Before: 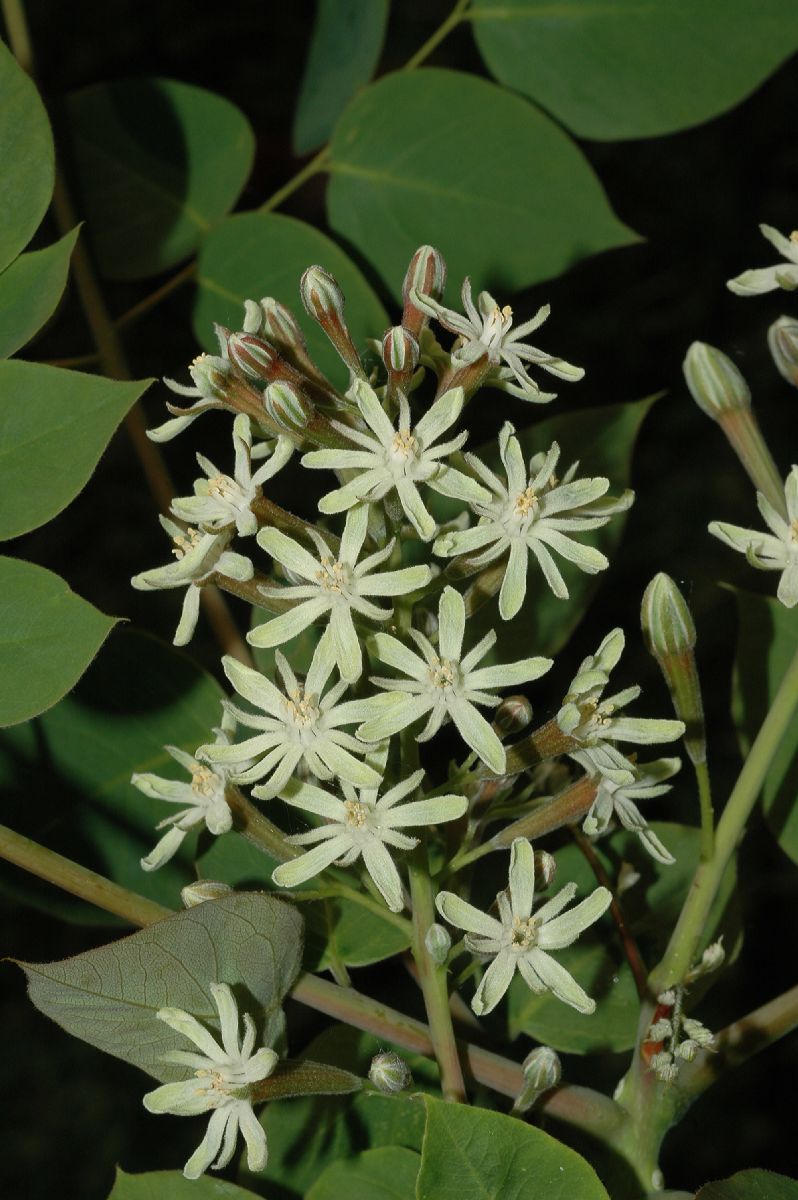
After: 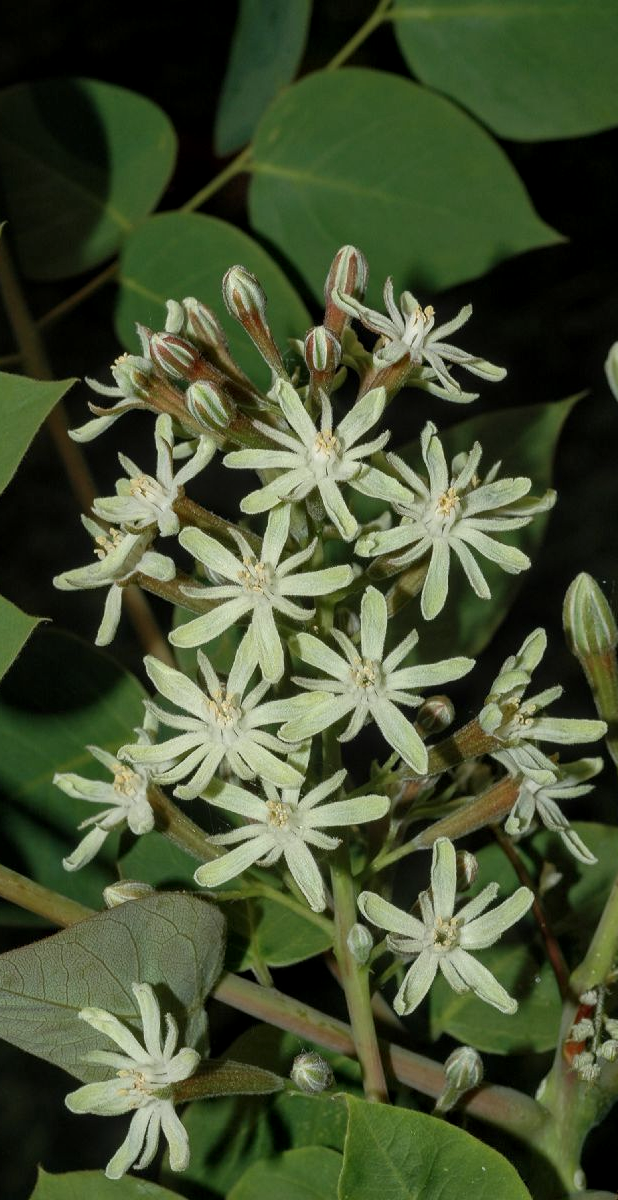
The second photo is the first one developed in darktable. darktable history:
local contrast: on, module defaults
white balance: red 0.988, blue 1.017
crop: left 9.88%, right 12.664%
